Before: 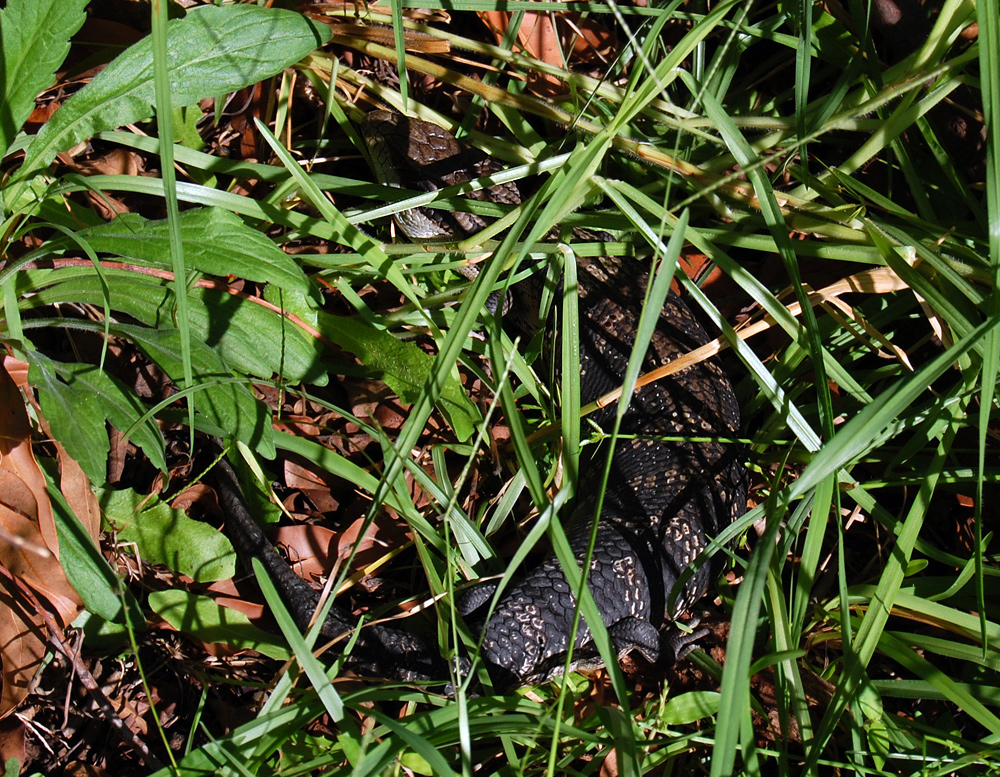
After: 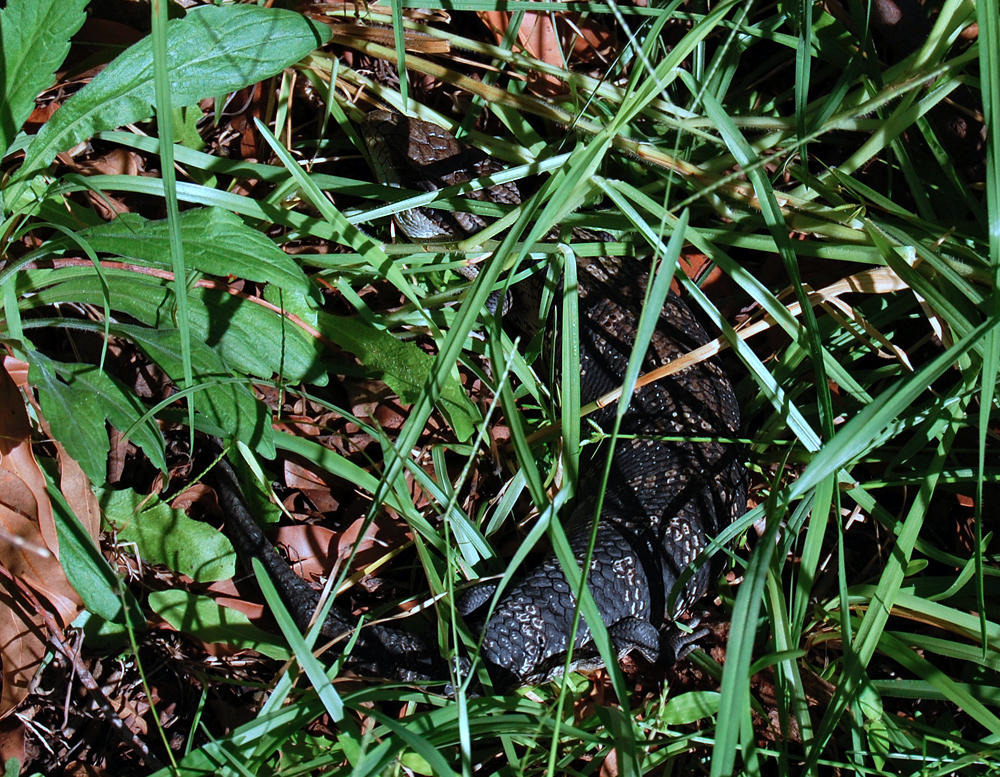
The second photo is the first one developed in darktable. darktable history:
contrast equalizer: octaves 7, y [[0.502, 0.505, 0.512, 0.529, 0.564, 0.588], [0.5 ×6], [0.502, 0.505, 0.512, 0.529, 0.564, 0.588], [0, 0.001, 0.001, 0.004, 0.008, 0.011], [0, 0.001, 0.001, 0.004, 0.008, 0.011]], mix 0.272
color correction: highlights a* -9.7, highlights b* -21.71
